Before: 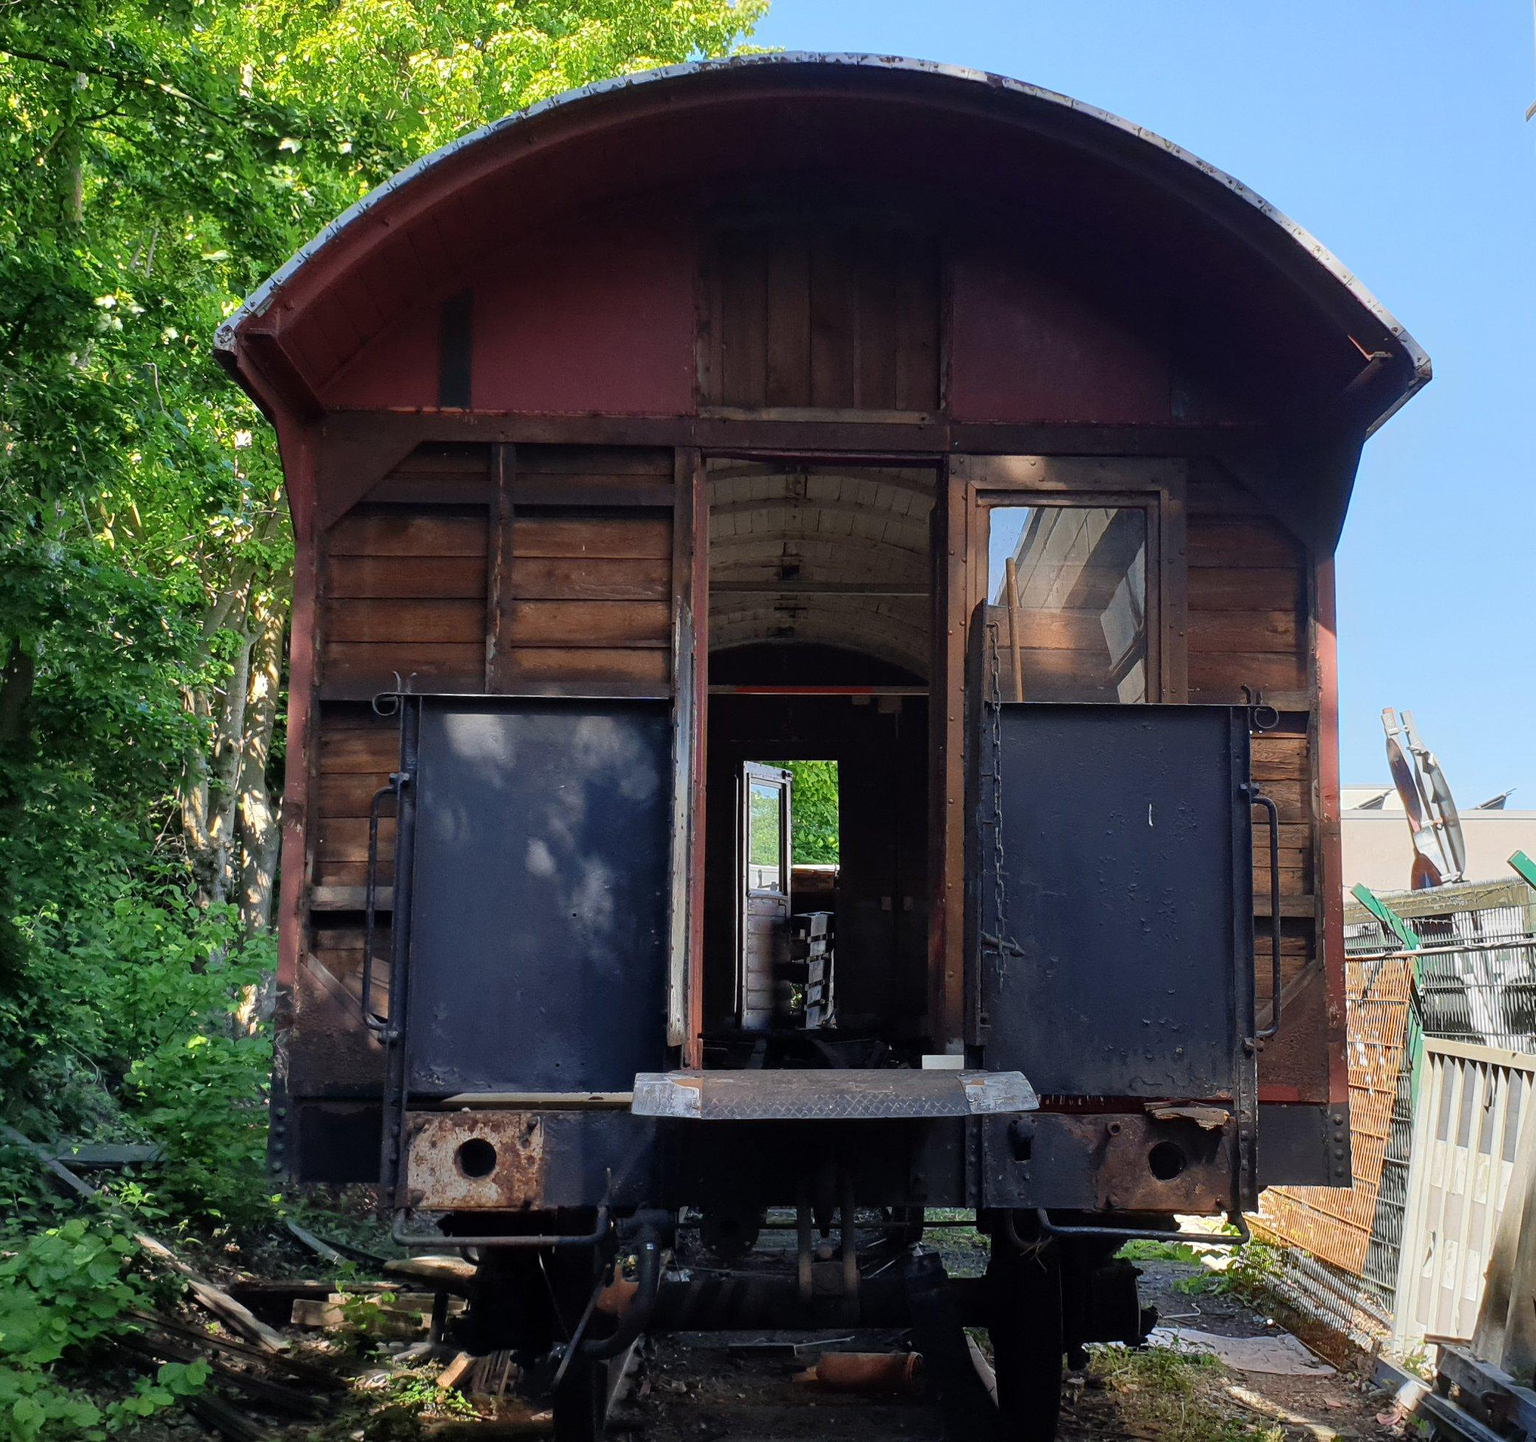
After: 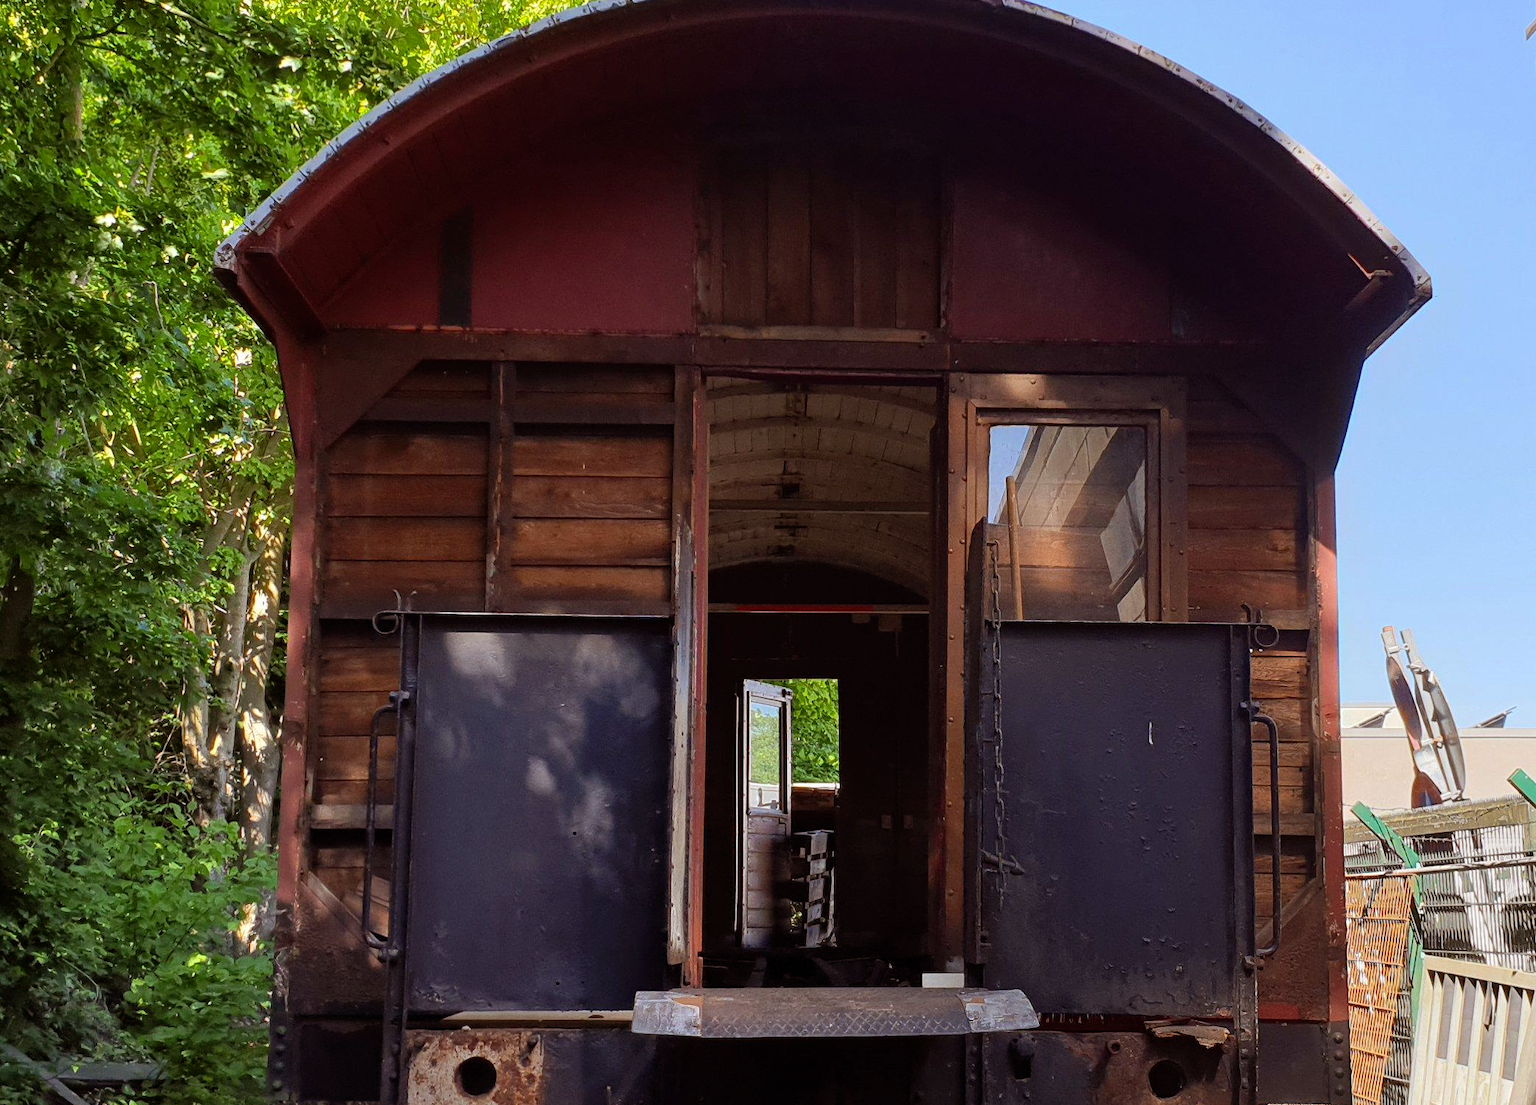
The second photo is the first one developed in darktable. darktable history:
crop: top 5.667%, bottom 17.637%
rgb levels: mode RGB, independent channels, levels [[0, 0.5, 1], [0, 0.521, 1], [0, 0.536, 1]]
